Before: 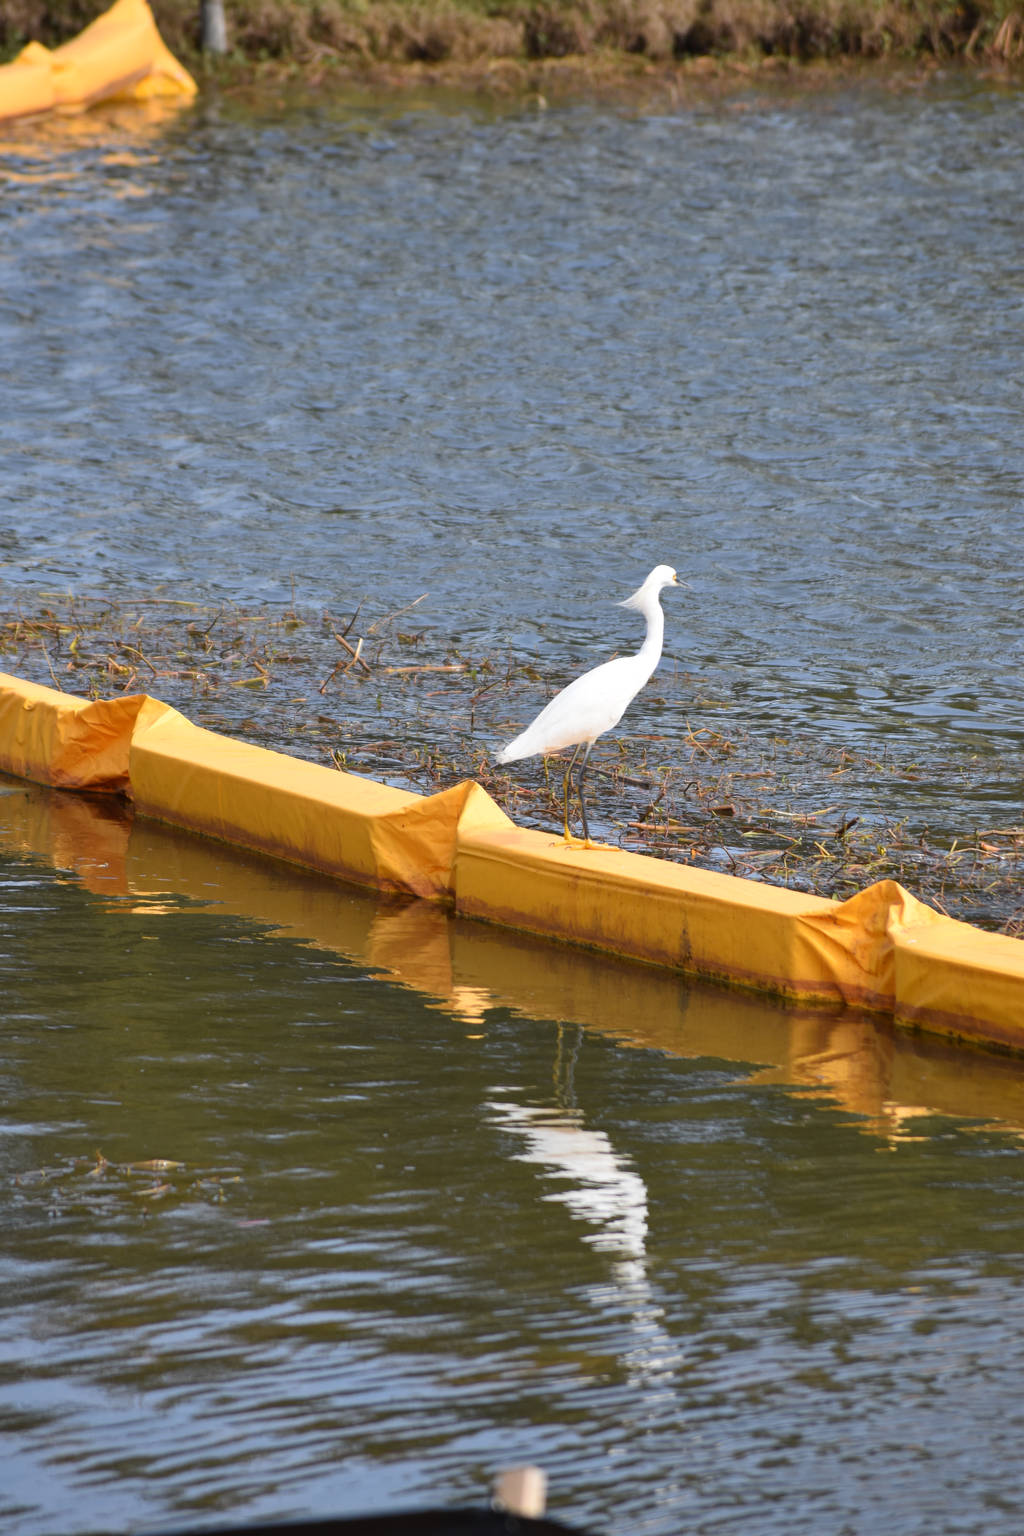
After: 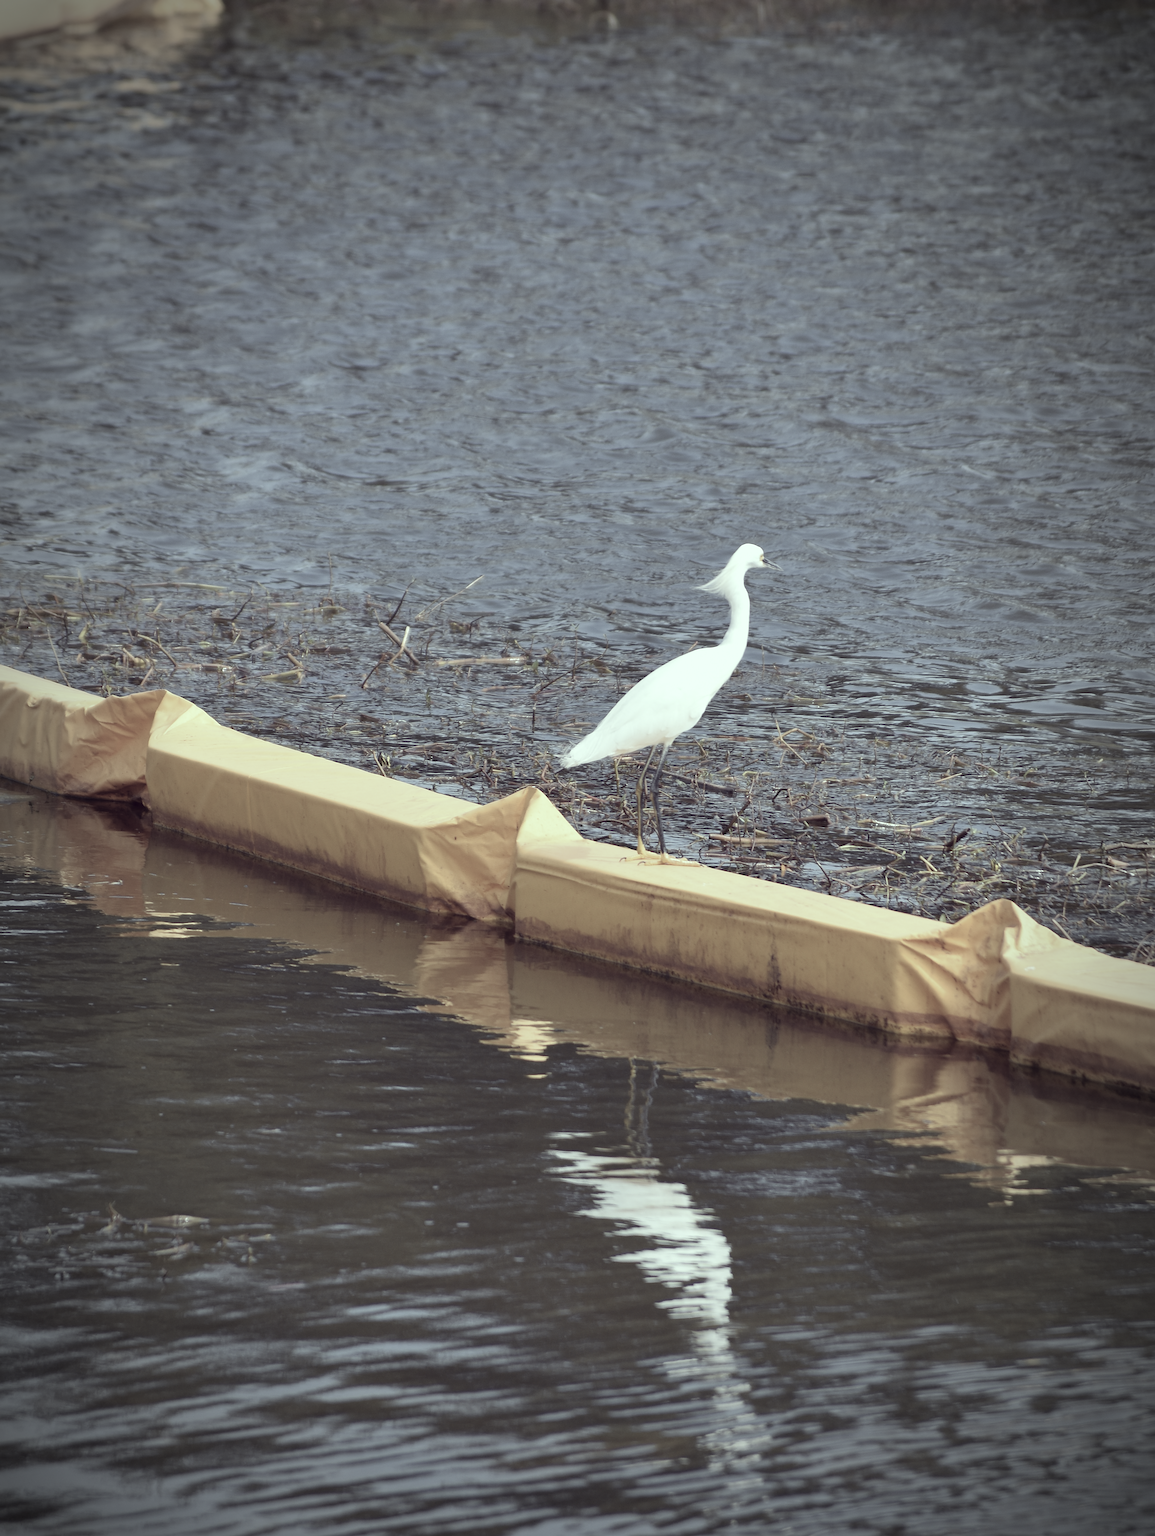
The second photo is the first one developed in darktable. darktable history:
crop and rotate: top 5.458%, bottom 5.952%
contrast brightness saturation: saturation -0.103
sharpen: on, module defaults
color correction: highlights a* -20.89, highlights b* 20.03, shadows a* 19.54, shadows b* -20.9, saturation 0.372
shadows and highlights: radius 333.45, shadows 63.11, highlights 4.56, compress 87.38%, soften with gaussian
vignetting: fall-off start 67.72%, fall-off radius 67.73%, brightness -0.725, saturation -0.483, automatic ratio true
color calibration: x 0.367, y 0.376, temperature 4373.21 K
